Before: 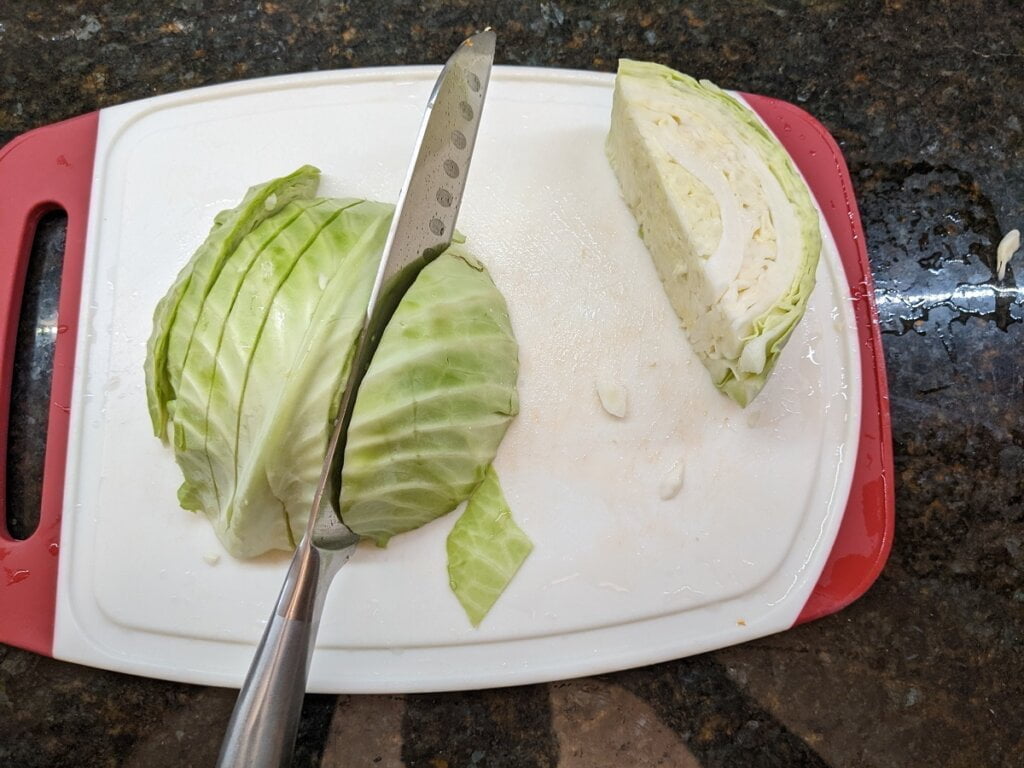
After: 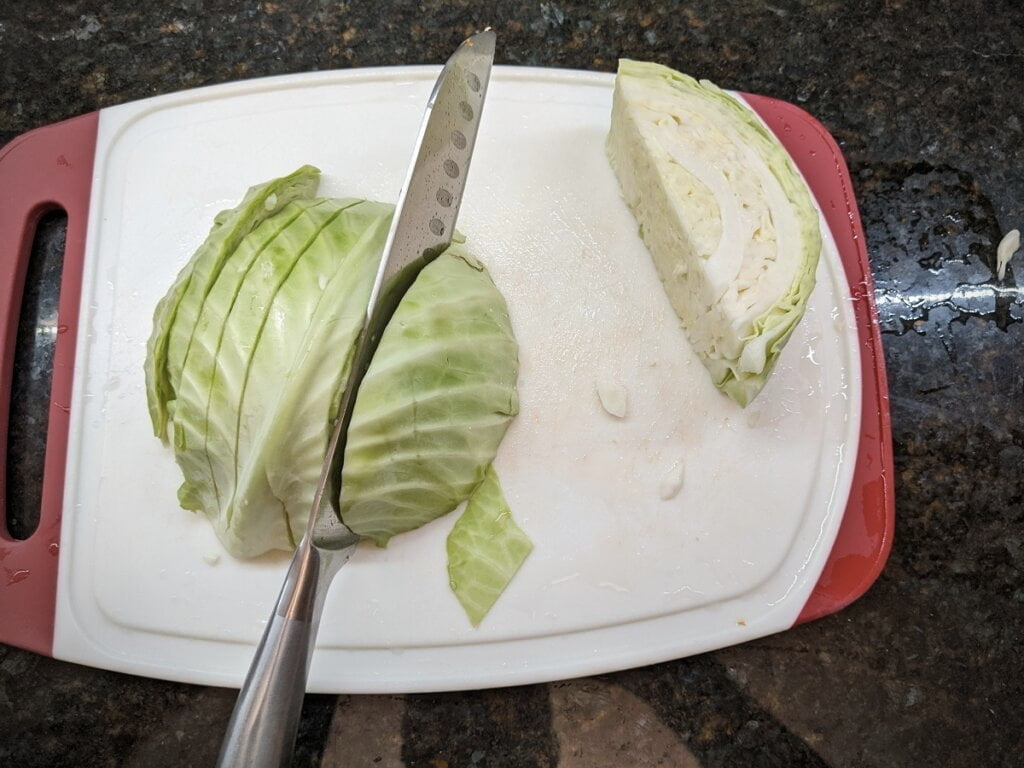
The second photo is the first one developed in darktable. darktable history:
vignetting: on, module defaults
color correction: saturation 0.85
